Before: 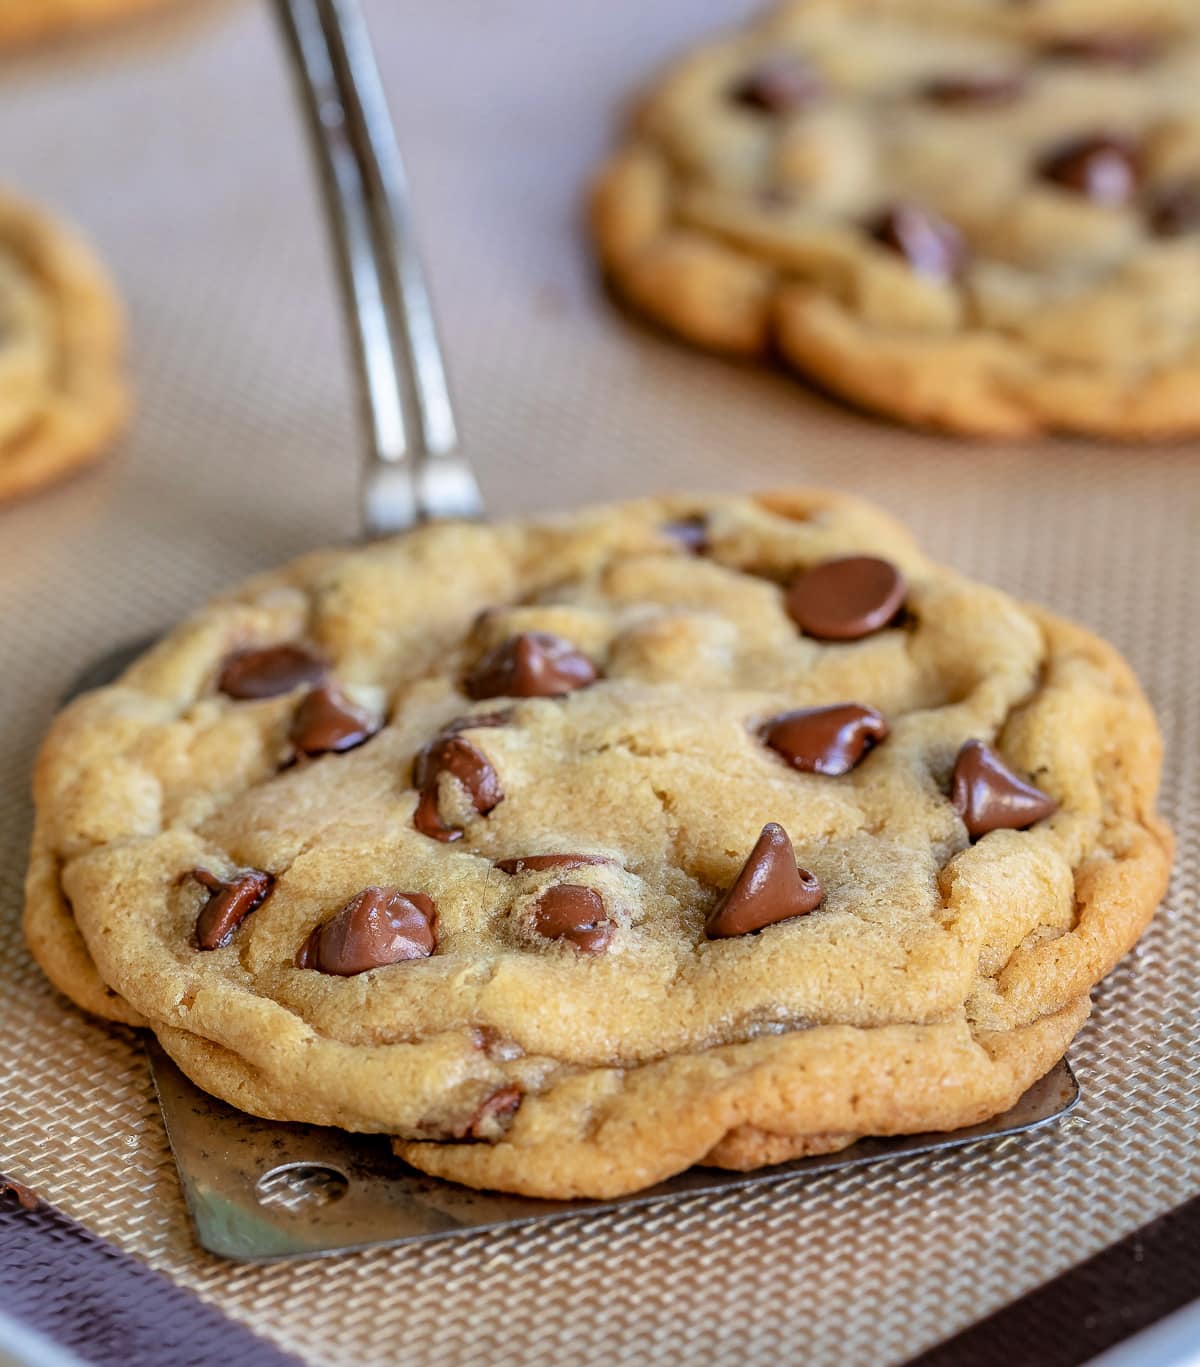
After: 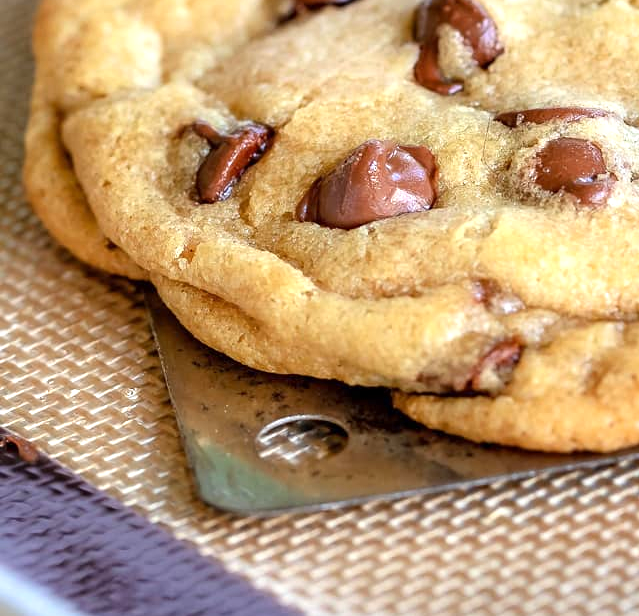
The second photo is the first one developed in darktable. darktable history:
crop and rotate: top 54.715%, right 46.725%, bottom 0.182%
exposure: exposure 0.638 EV, compensate exposure bias true, compensate highlight preservation false
tone equalizer: on, module defaults
